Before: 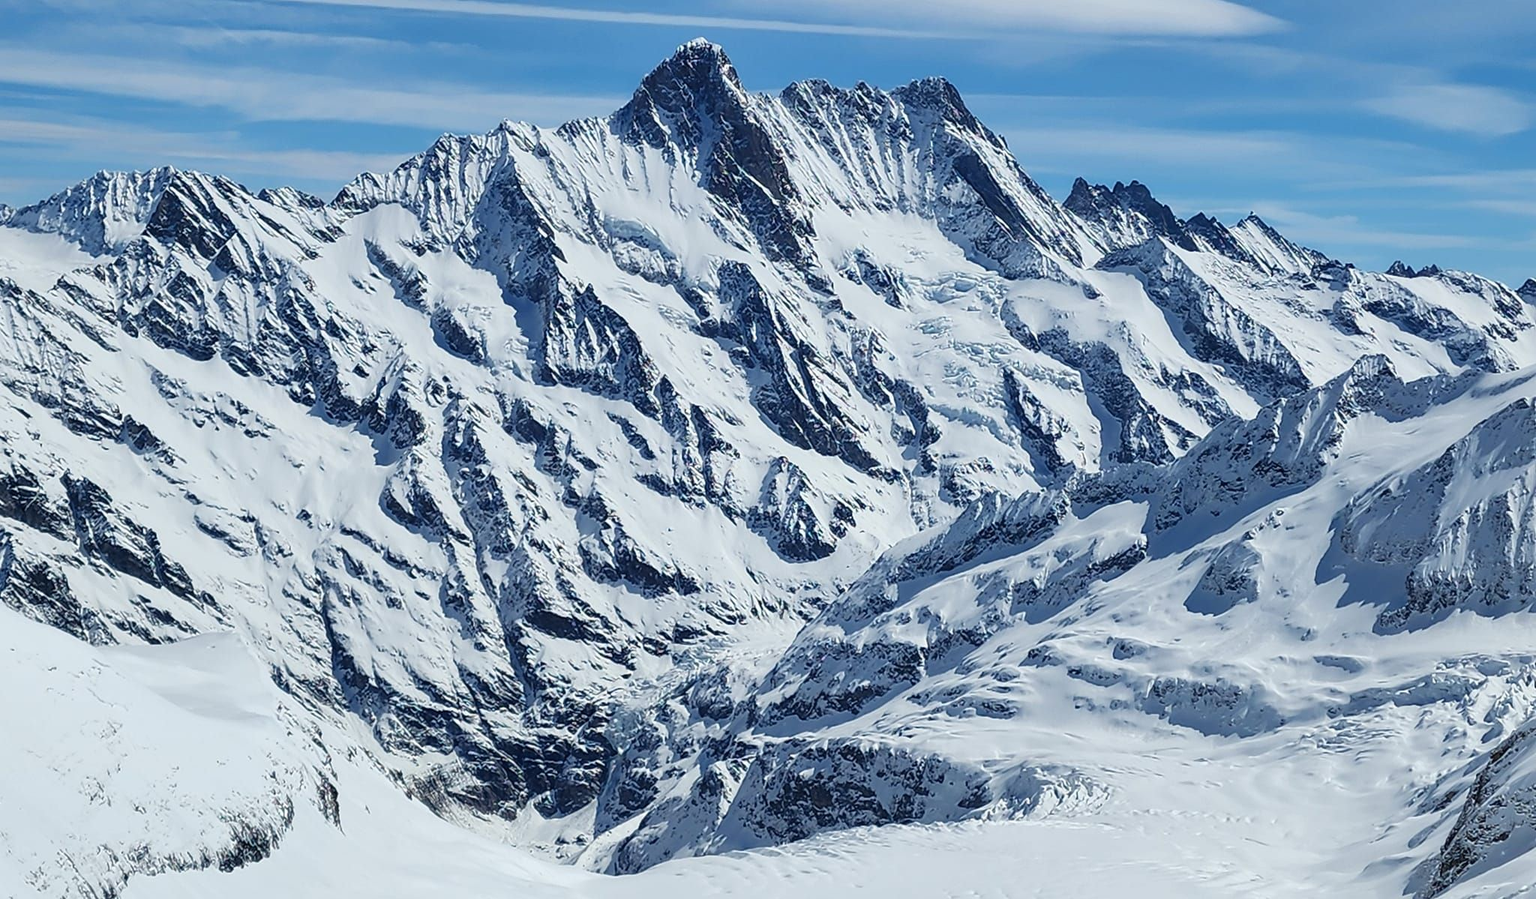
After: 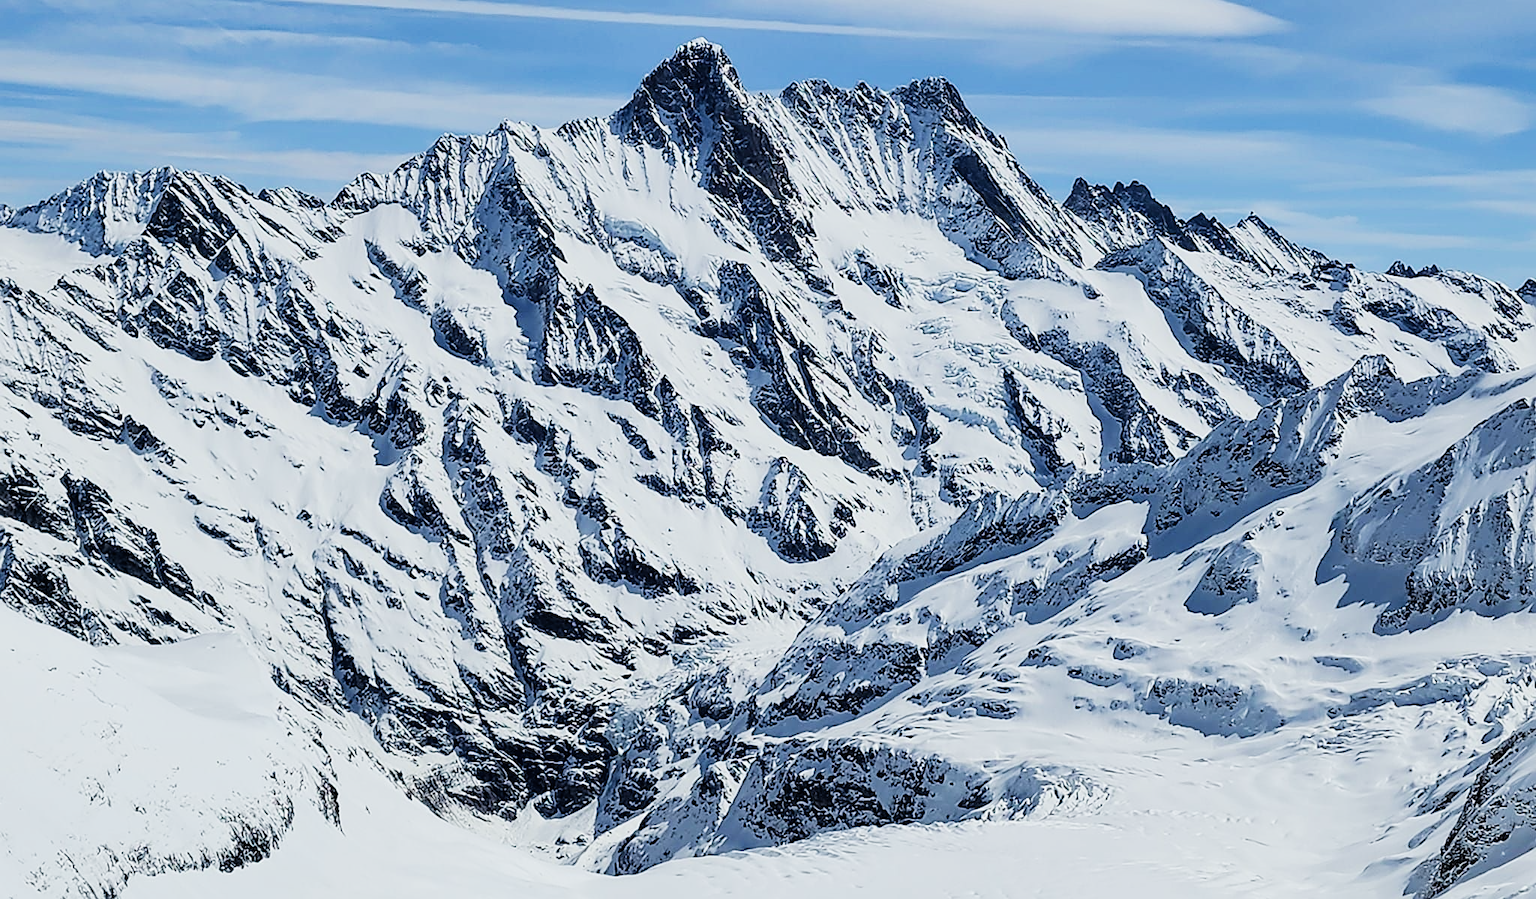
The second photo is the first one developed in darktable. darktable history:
filmic rgb: black relative exposure -5 EV, hardness 2.88, contrast 1.3, highlights saturation mix -30%
sharpen: on, module defaults
exposure: exposure 0.375 EV, compensate highlight preservation false
